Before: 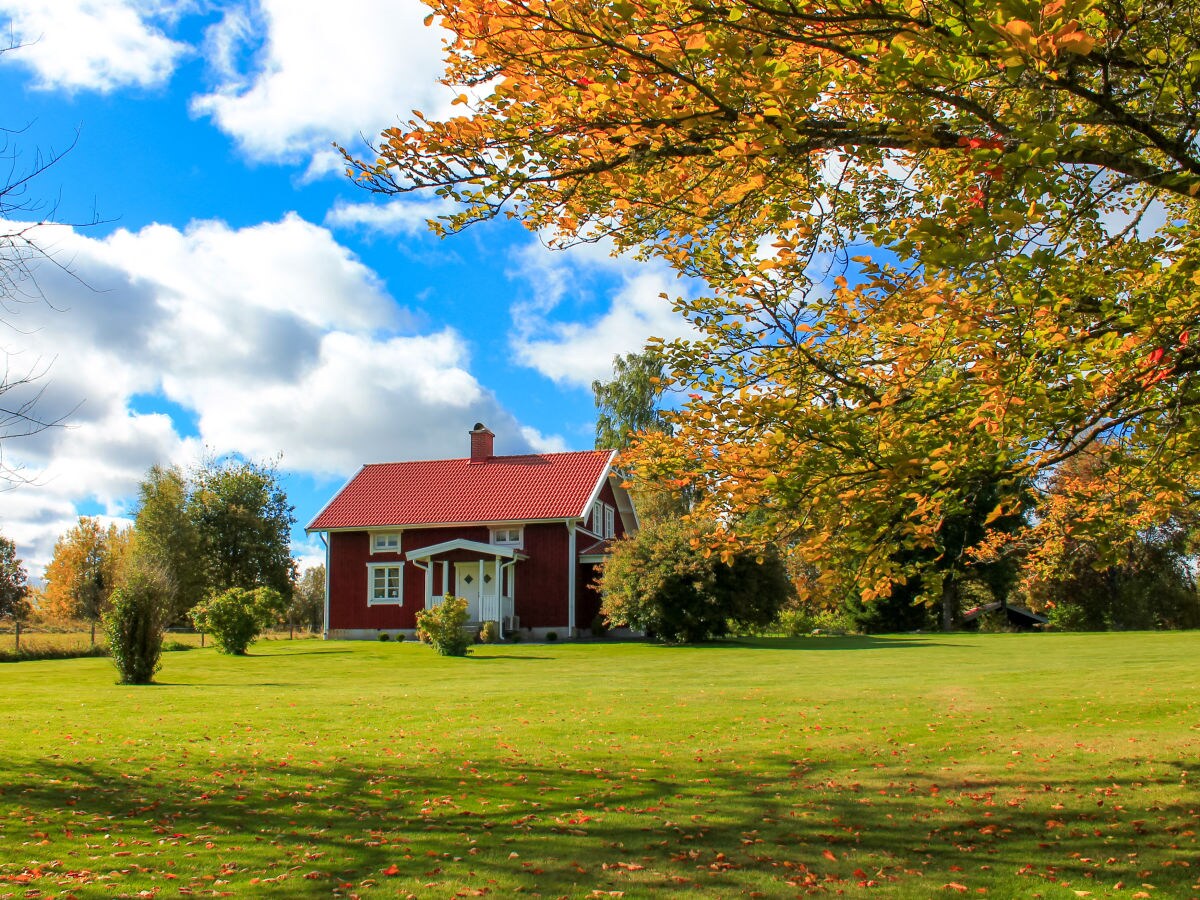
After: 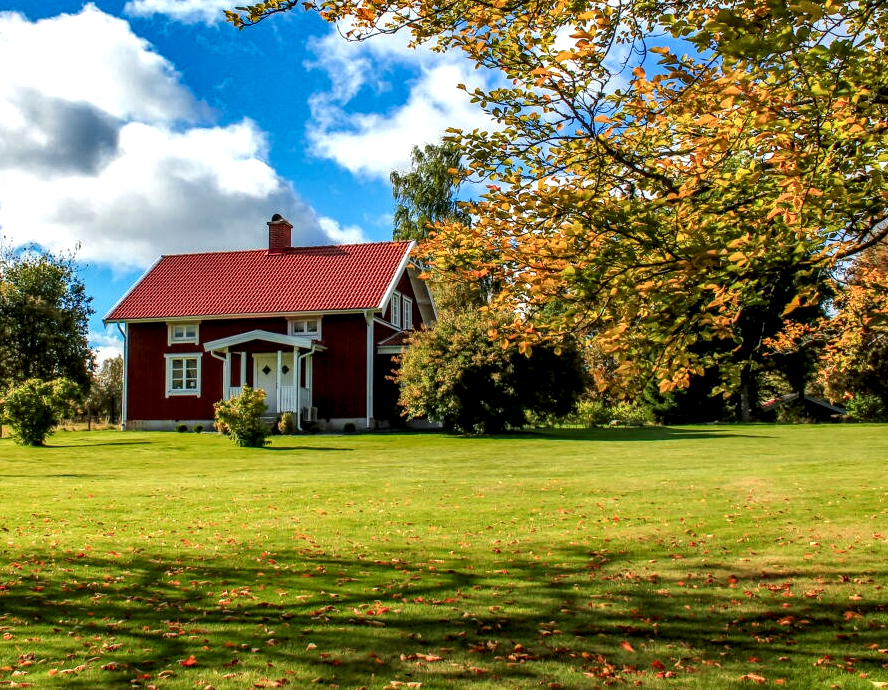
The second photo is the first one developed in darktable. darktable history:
shadows and highlights: low approximation 0.01, soften with gaussian
crop: left 16.853%, top 23.311%, right 9.11%
local contrast: highlights 21%, shadows 71%, detail 170%
tone equalizer: mask exposure compensation -0.505 EV
